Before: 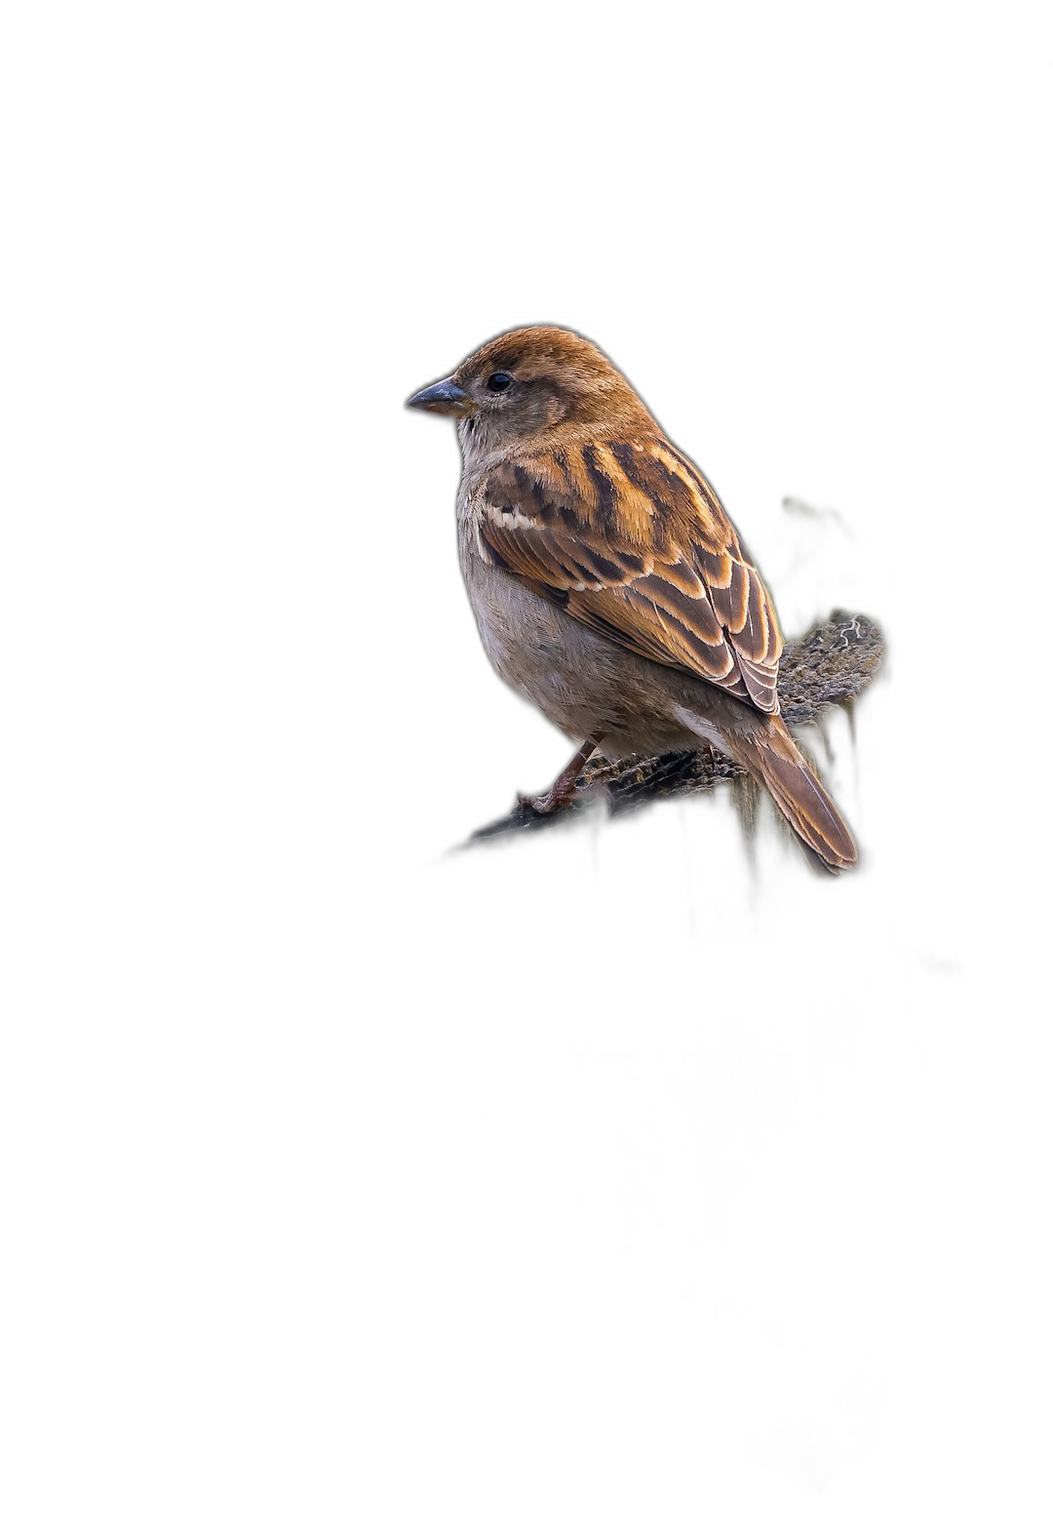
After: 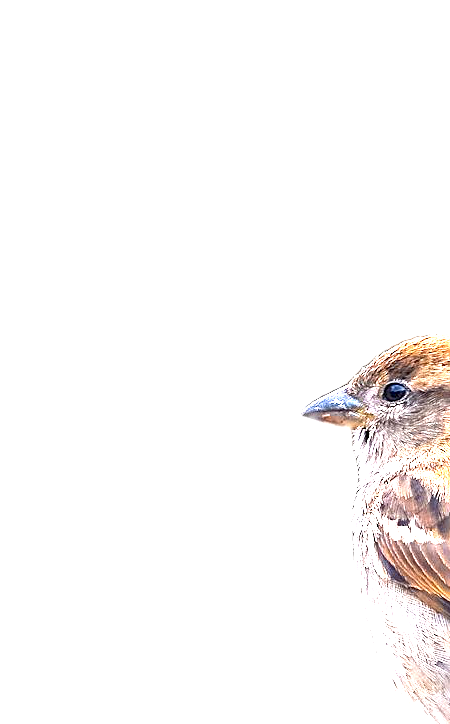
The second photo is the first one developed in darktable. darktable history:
sharpen: on, module defaults
crop and rotate: left 10.95%, top 0.054%, right 47.352%, bottom 53.916%
exposure: black level correction 0.001, exposure 2.605 EV, compensate exposure bias true, compensate highlight preservation false
